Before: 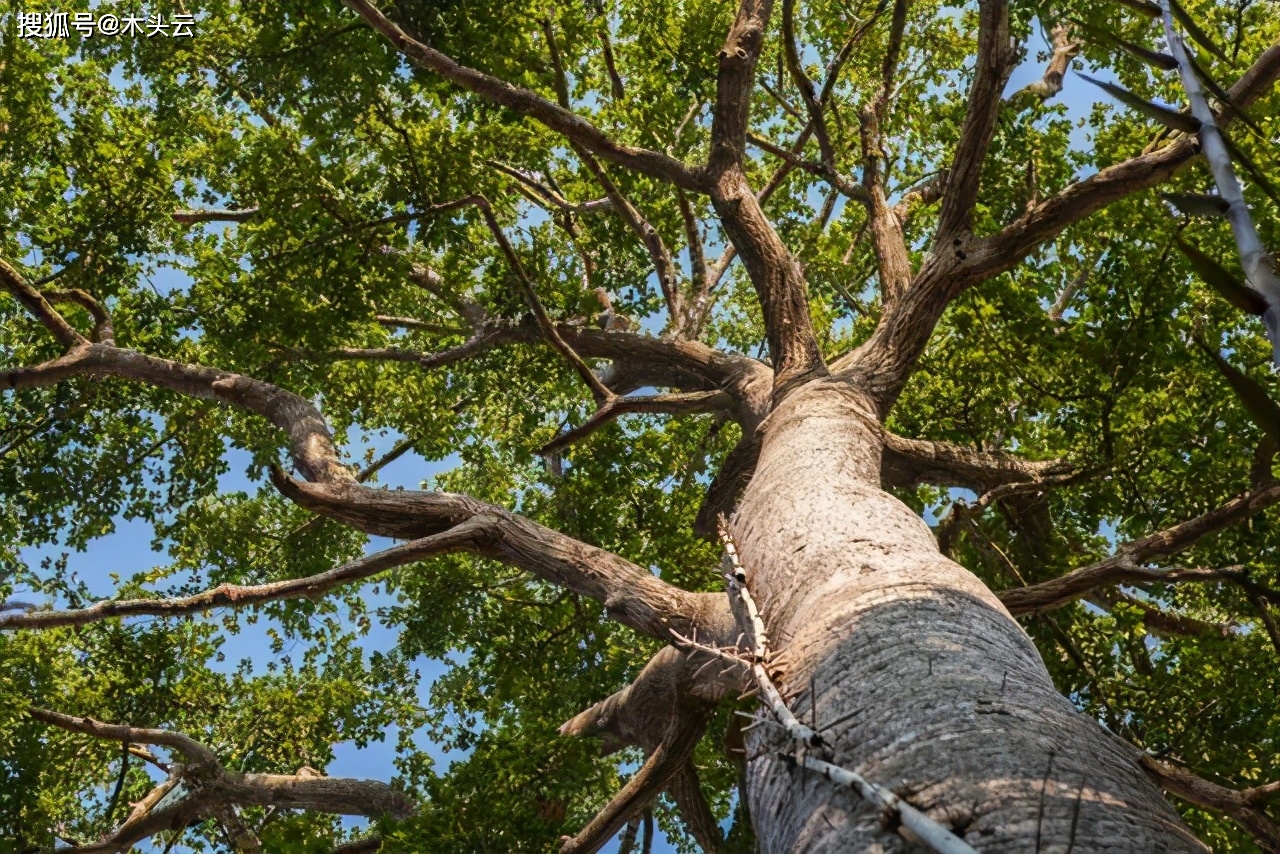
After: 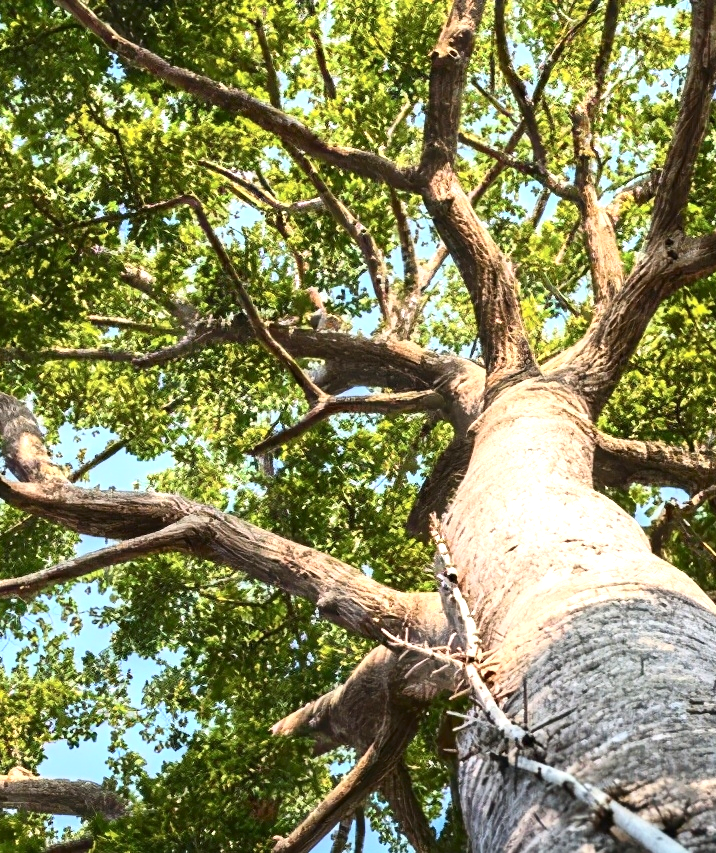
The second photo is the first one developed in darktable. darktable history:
contrast brightness saturation: contrast 0.24, brightness 0.085
crop and rotate: left 22.539%, right 21.506%
exposure: black level correction 0, exposure 1 EV, compensate exposure bias true, compensate highlight preservation false
